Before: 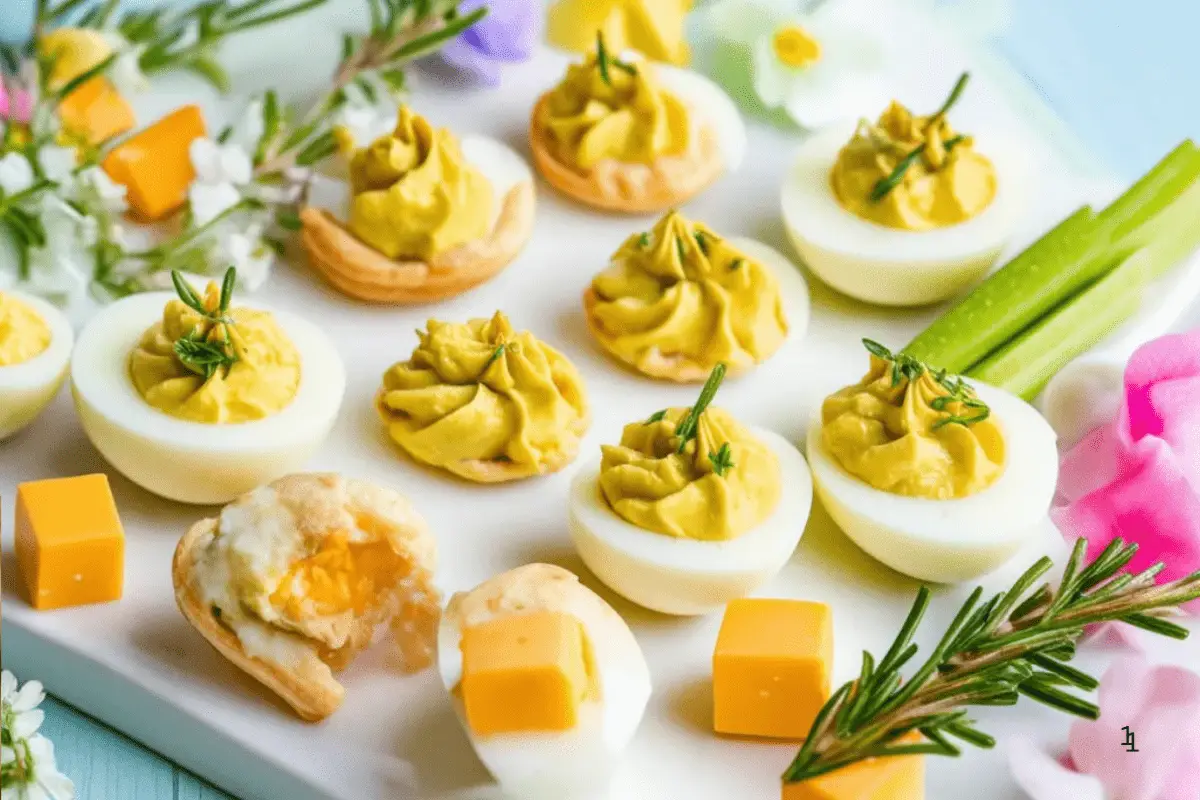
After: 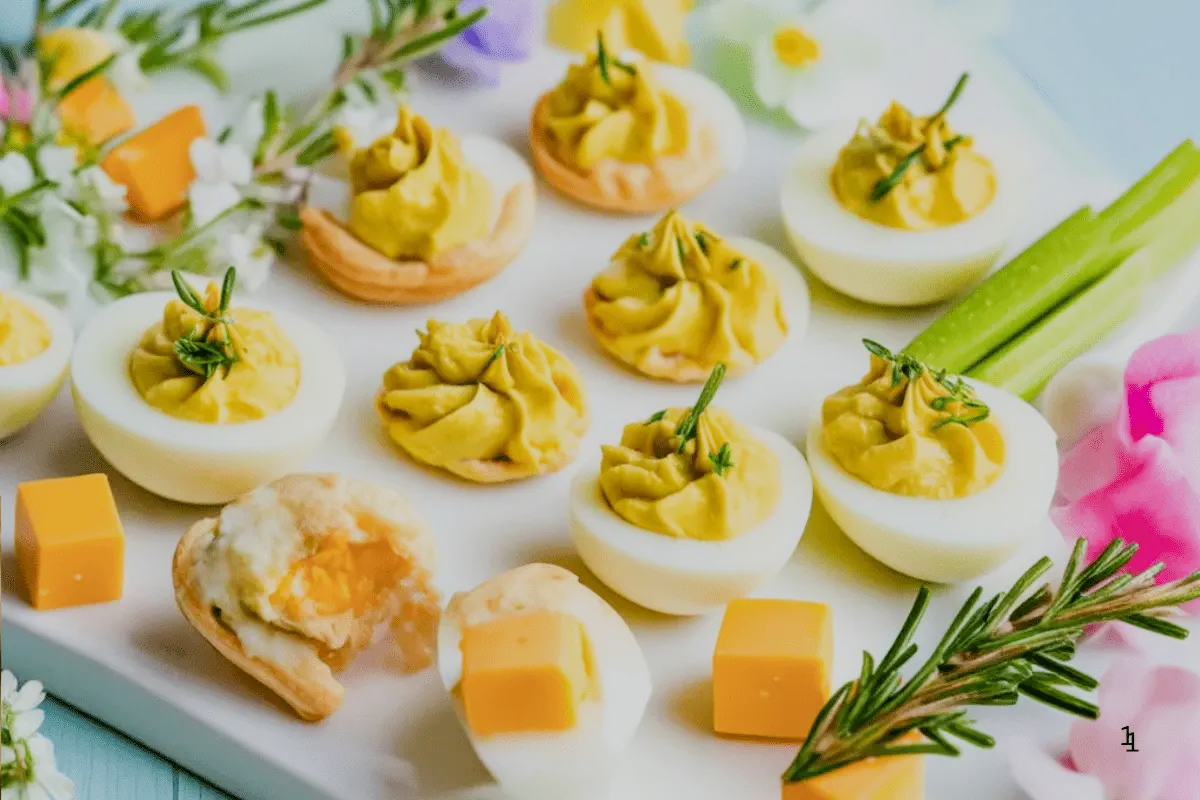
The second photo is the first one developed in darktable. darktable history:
filmic rgb: black relative exposure -7.65 EV, white relative exposure 4.56 EV, hardness 3.61
contrast equalizer: octaves 7, y [[0.6 ×6], [0.55 ×6], [0 ×6], [0 ×6], [0 ×6]], mix 0.15
tone equalizer: on, module defaults
